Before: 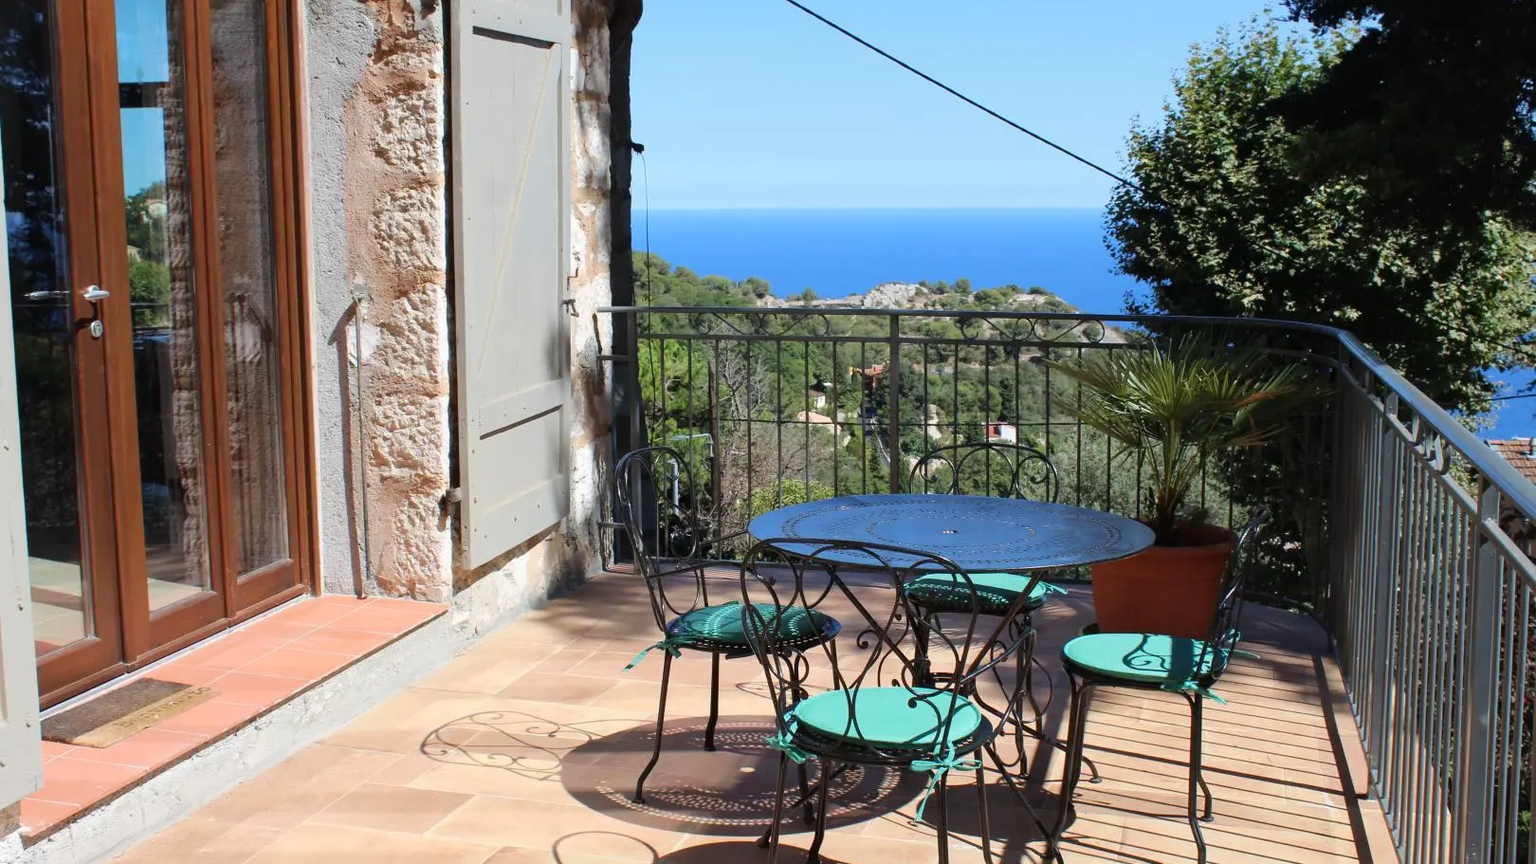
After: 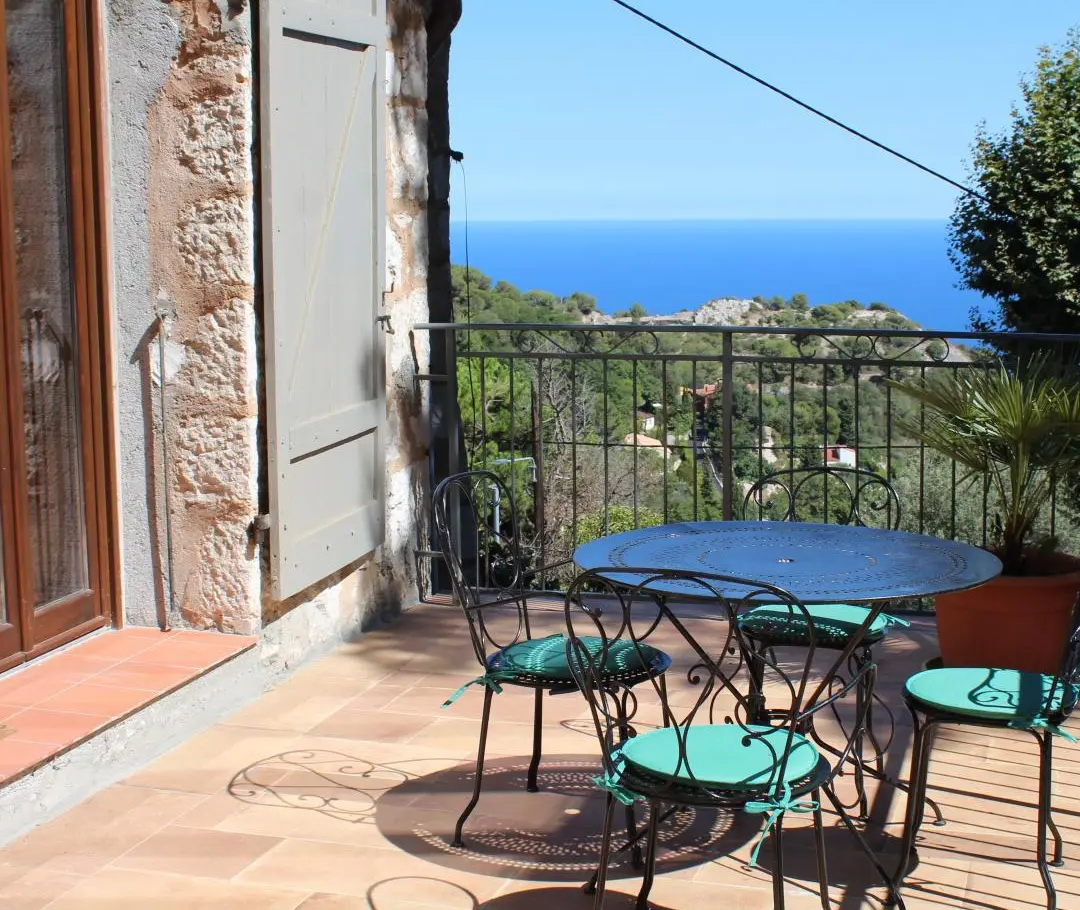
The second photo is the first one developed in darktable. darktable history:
crop and rotate: left 13.369%, right 19.958%
